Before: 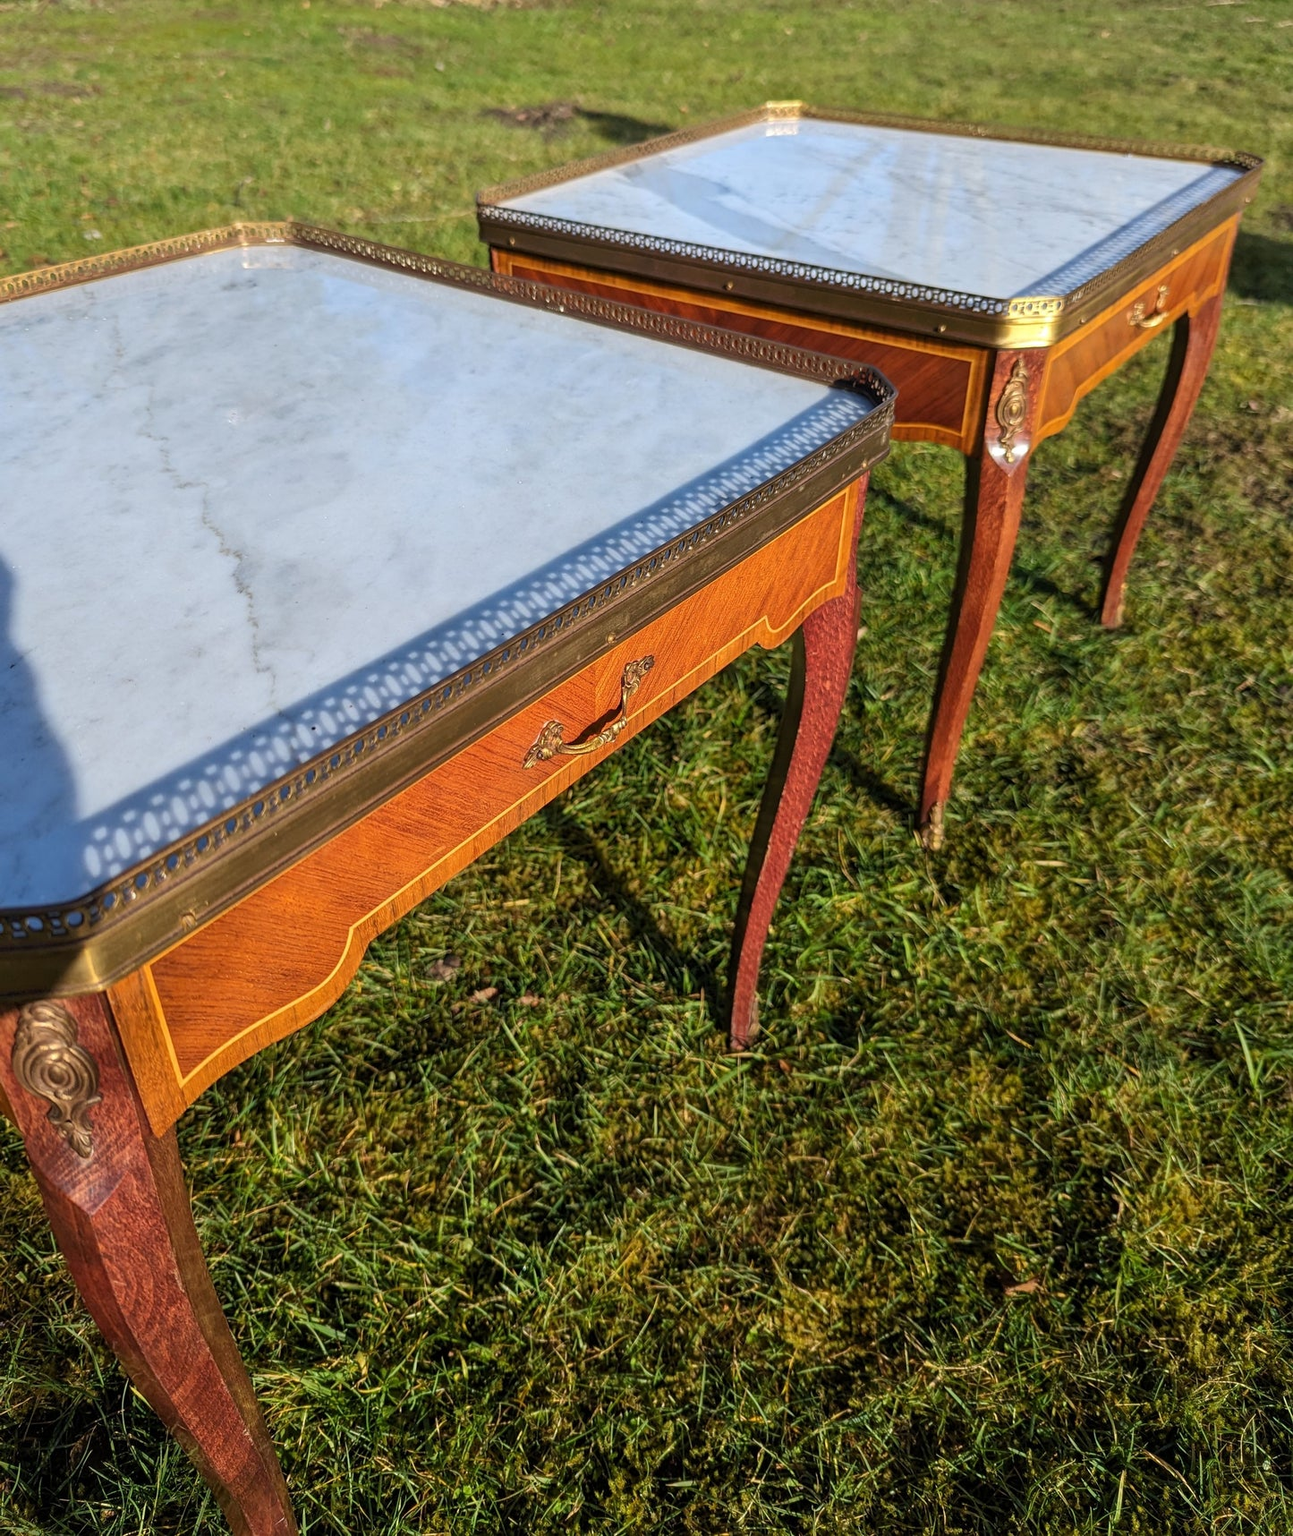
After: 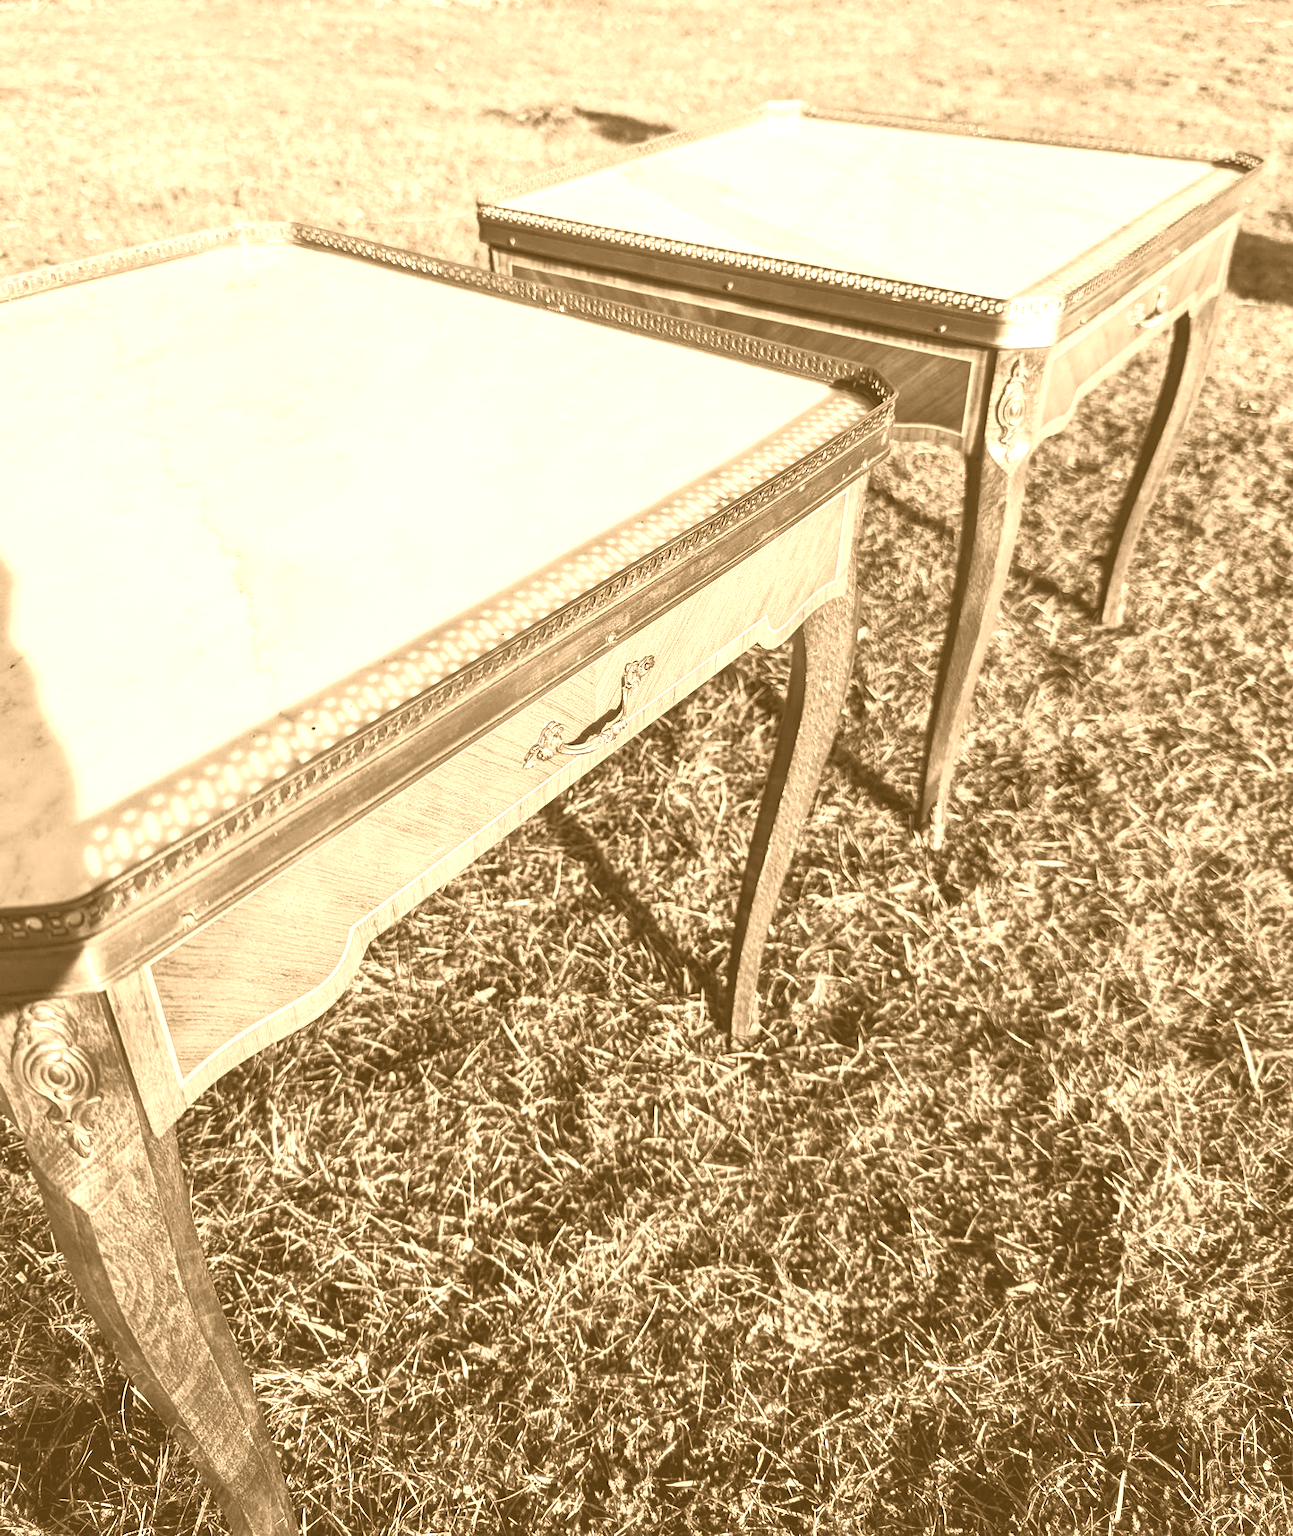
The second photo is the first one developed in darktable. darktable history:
rgb curve: curves: ch0 [(0, 0) (0.284, 0.292) (0.505, 0.644) (1, 1)]; ch1 [(0, 0) (0.284, 0.292) (0.505, 0.644) (1, 1)]; ch2 [(0, 0) (0.284, 0.292) (0.505, 0.644) (1, 1)], compensate middle gray true
colorize: hue 28.8°, source mix 100%
